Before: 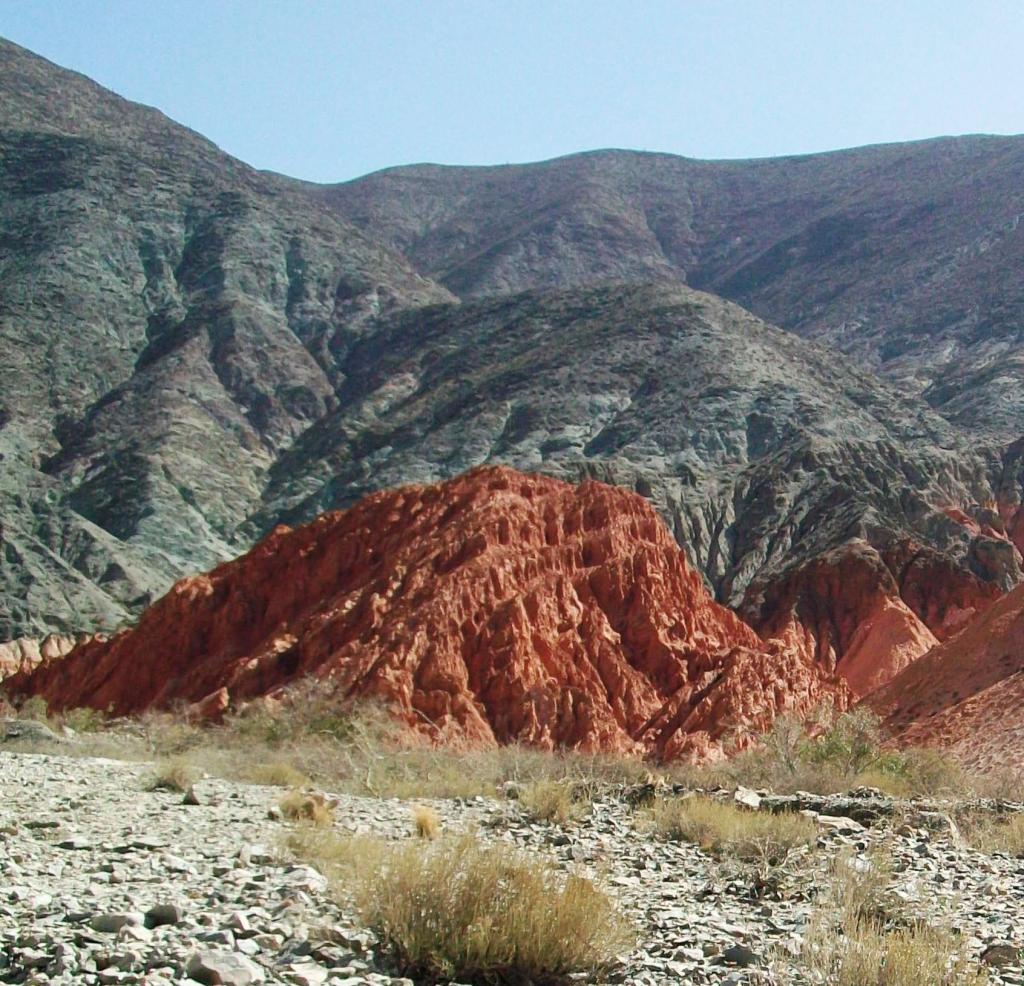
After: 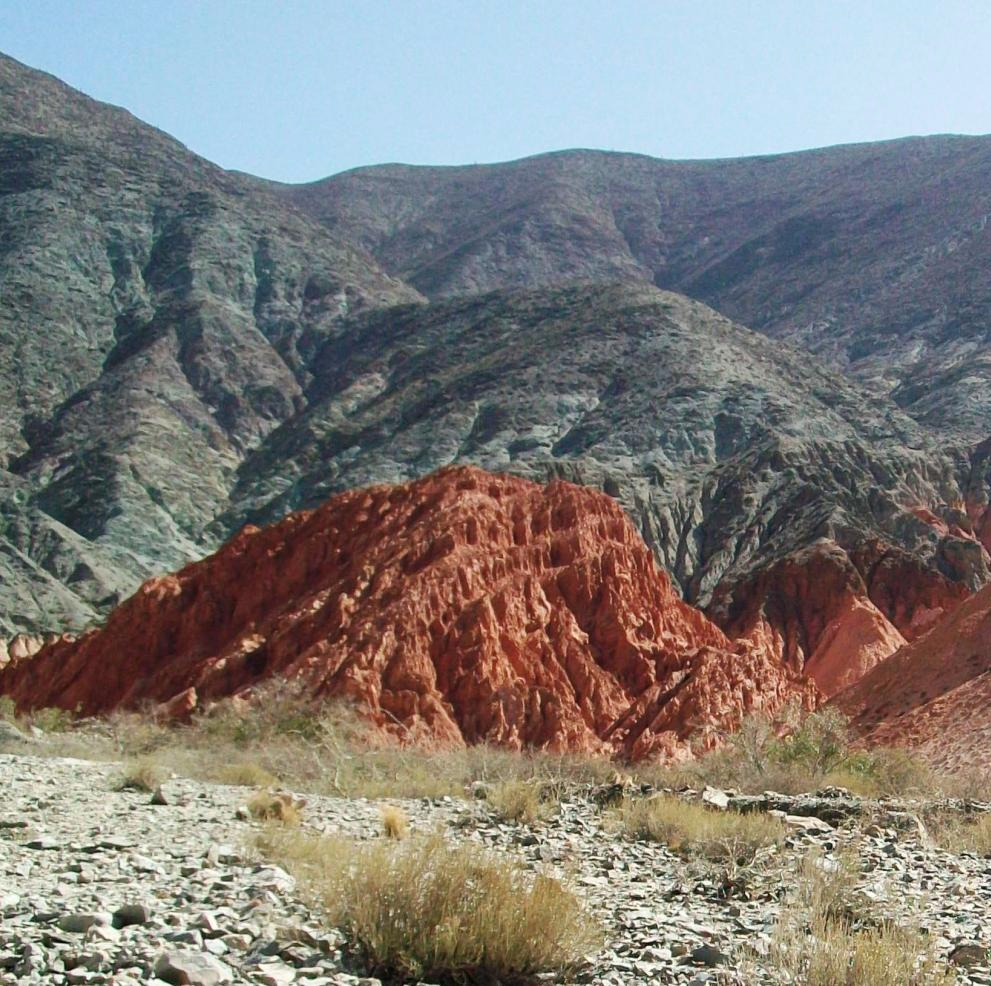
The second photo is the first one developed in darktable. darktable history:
crop and rotate: left 3.189%
contrast brightness saturation: saturation -0.024
